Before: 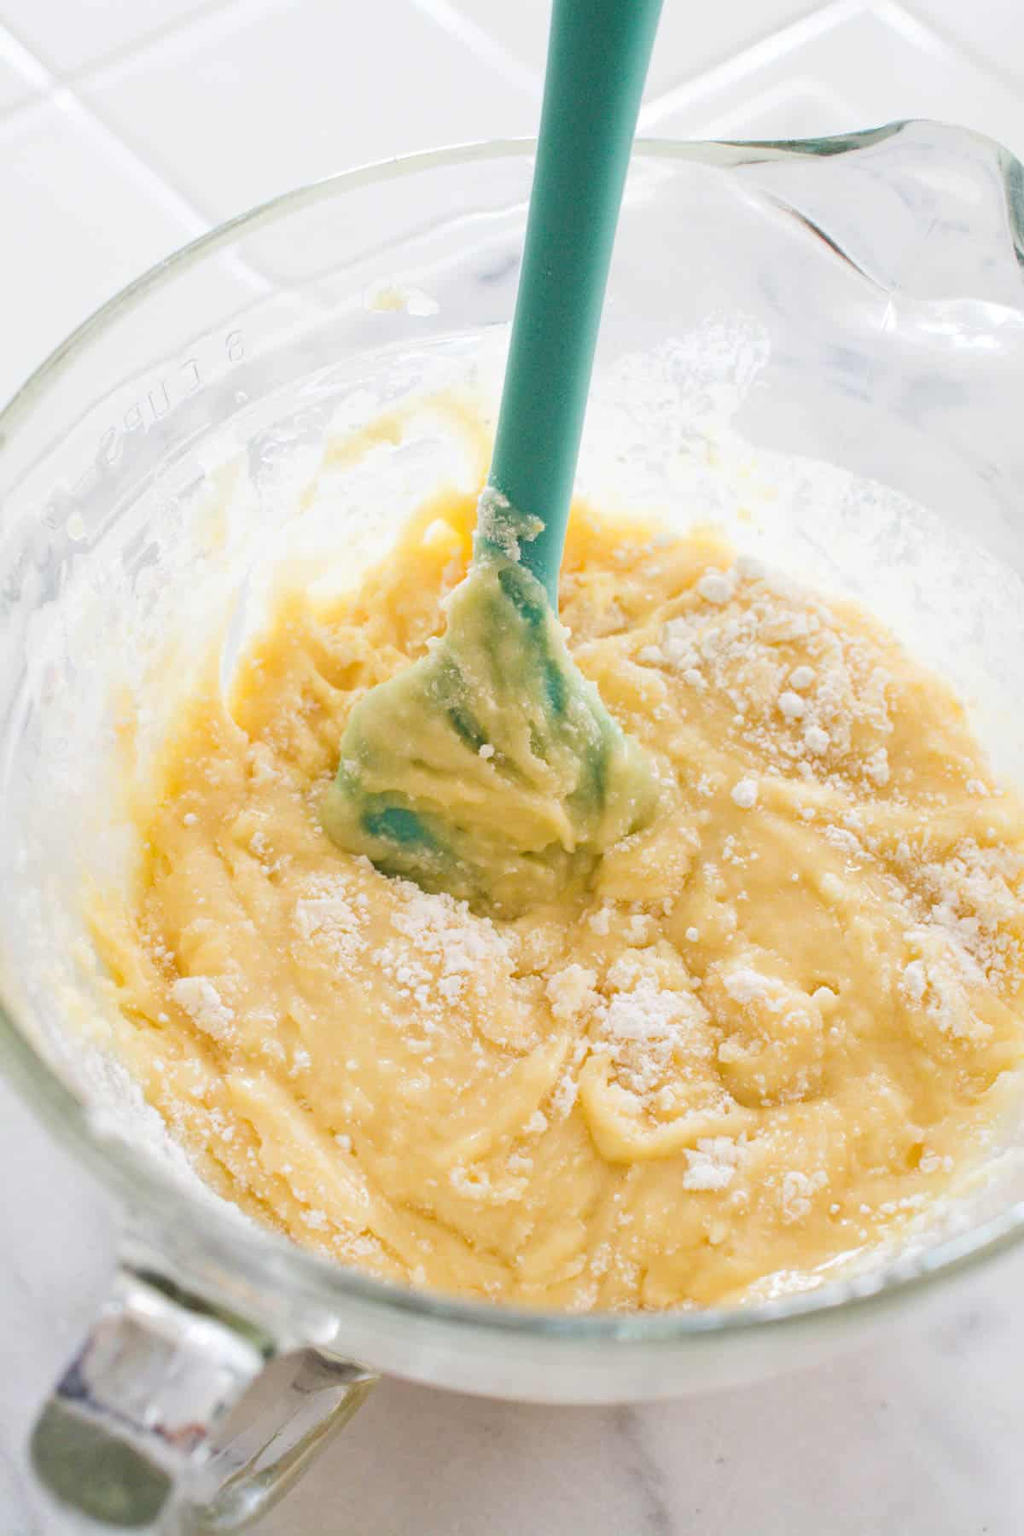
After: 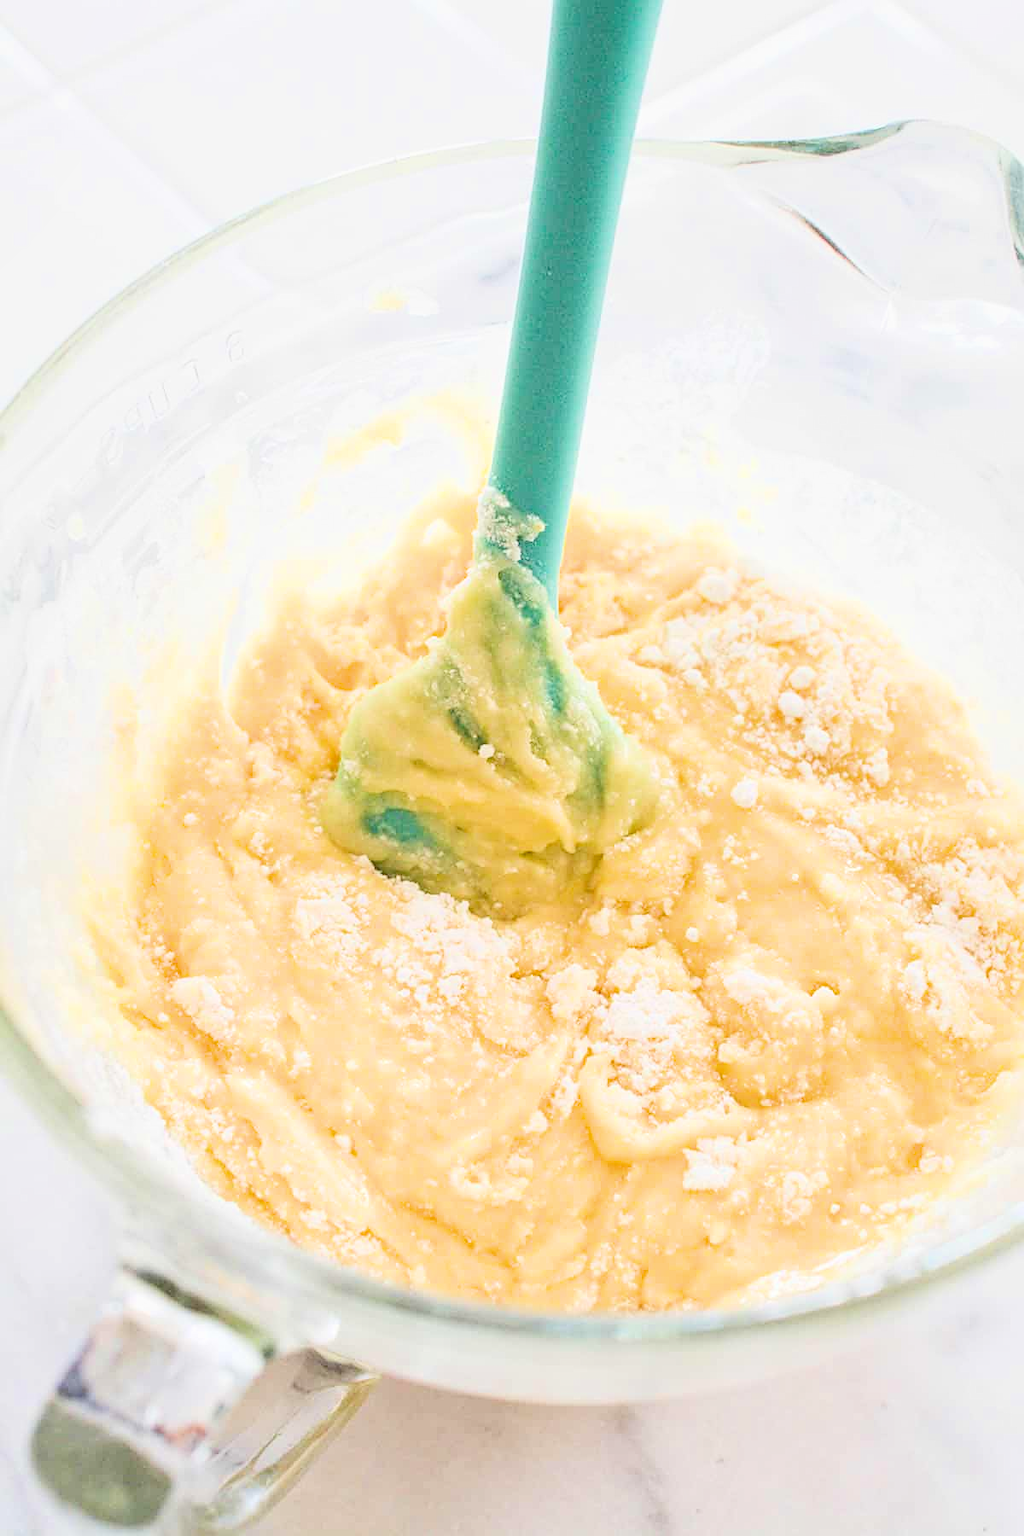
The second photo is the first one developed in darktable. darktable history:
local contrast: on, module defaults
filmic rgb: black relative exposure -7.65 EV, white relative exposure 4.56 EV, hardness 3.61, color science v6 (2022), iterations of high-quality reconstruction 0
sharpen: on, module defaults
exposure: black level correction 0, exposure 1.329 EV, compensate highlight preservation false
